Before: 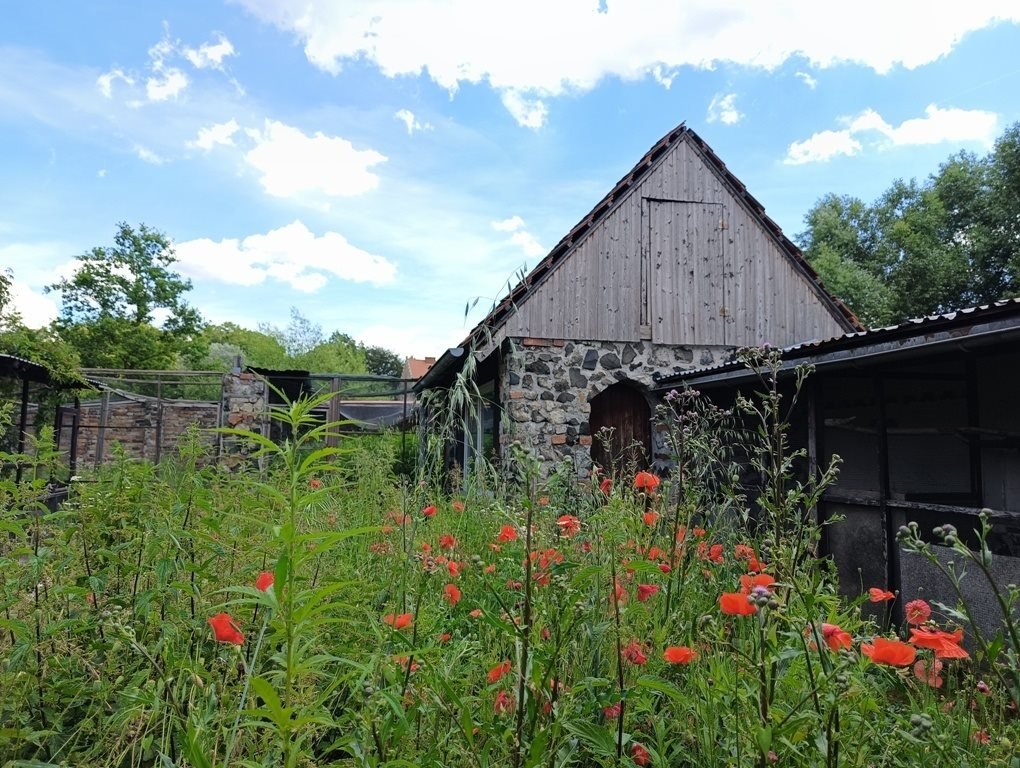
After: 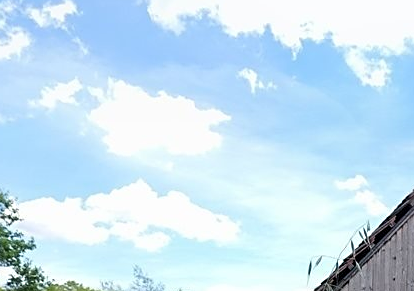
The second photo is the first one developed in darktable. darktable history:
sharpen: on, module defaults
crop: left 15.452%, top 5.459%, right 43.956%, bottom 56.62%
